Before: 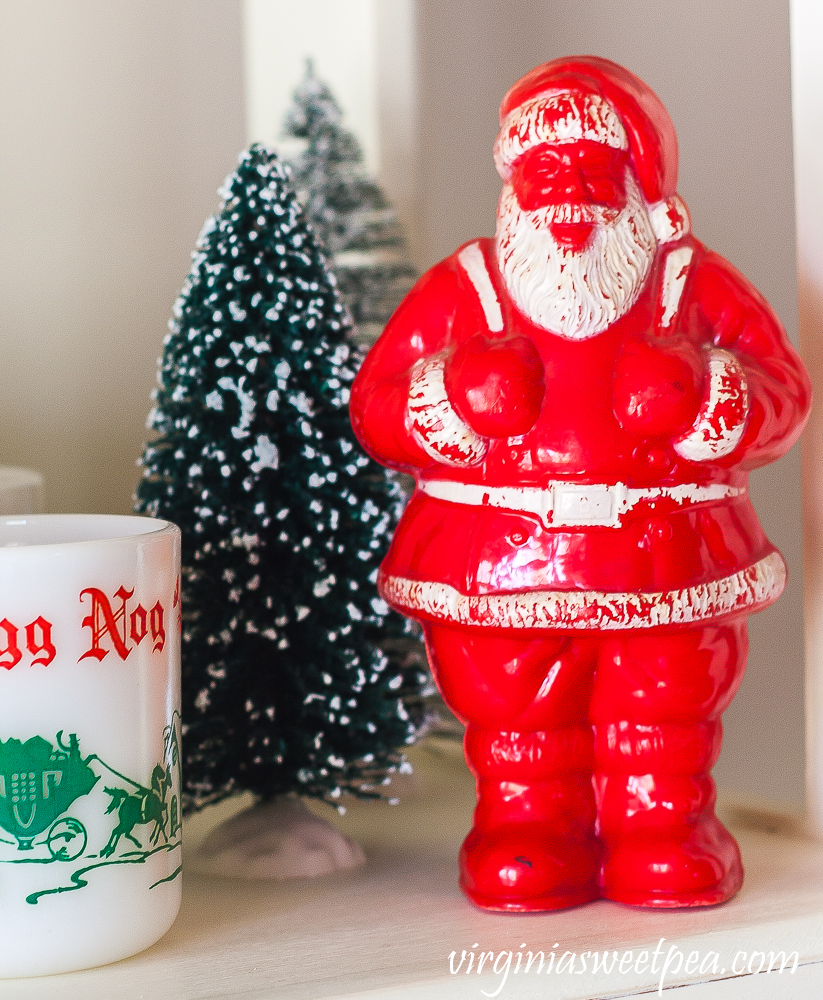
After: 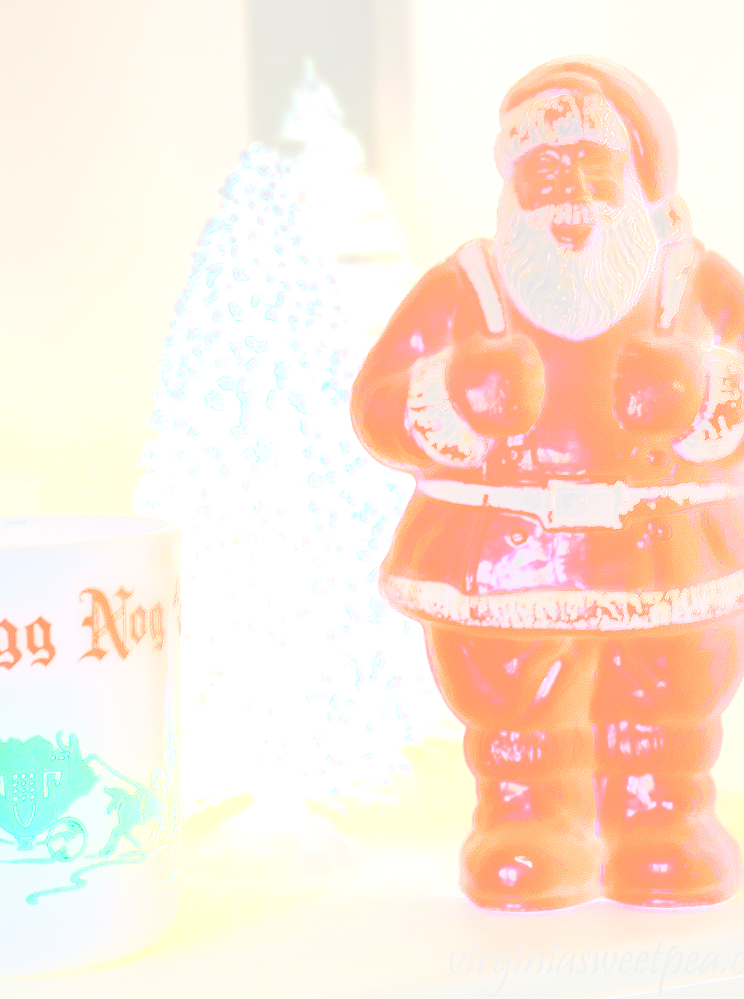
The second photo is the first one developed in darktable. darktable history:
local contrast: mode bilateral grid, contrast 20, coarseness 50, detail 159%, midtone range 0.2
exposure: exposure 0.999 EV, compensate highlight preservation false
bloom: size 70%, threshold 25%, strength 70%
crop: right 9.509%, bottom 0.031%
